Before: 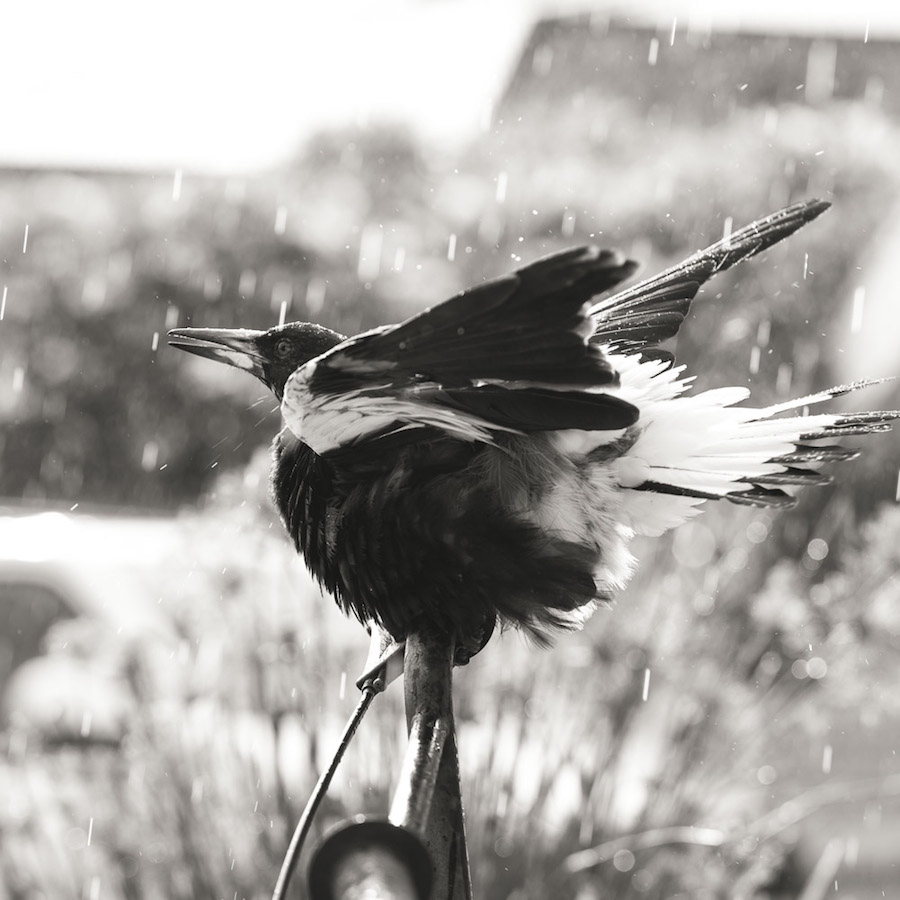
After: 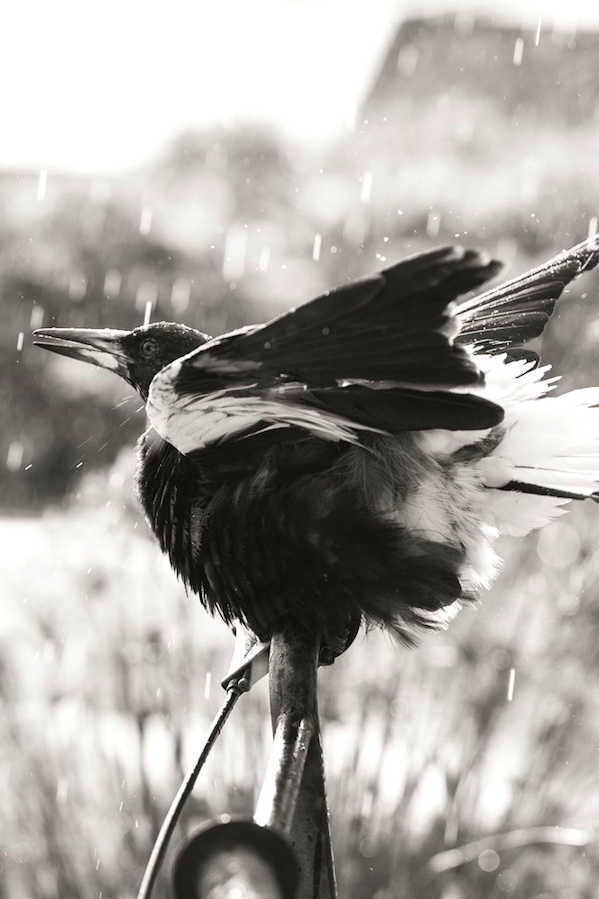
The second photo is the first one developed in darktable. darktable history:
contrast brightness saturation: contrast 0.08, saturation 0.2
crop and rotate: left 15.055%, right 18.278%
exposure: exposure 0.081 EV, compensate highlight preservation false
